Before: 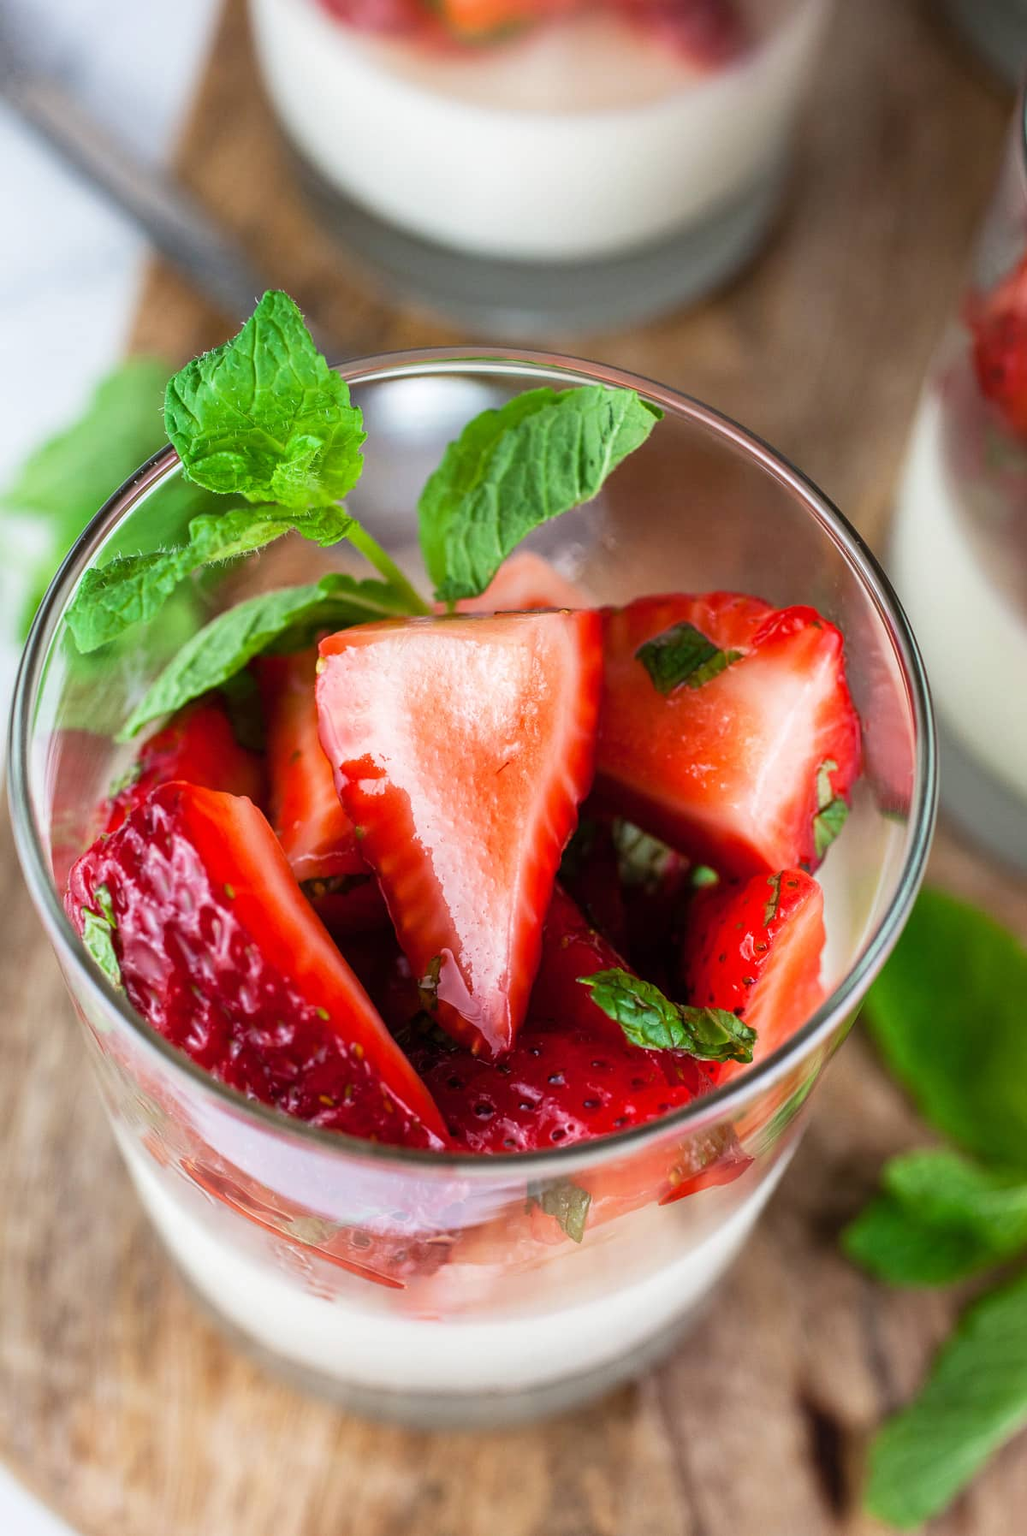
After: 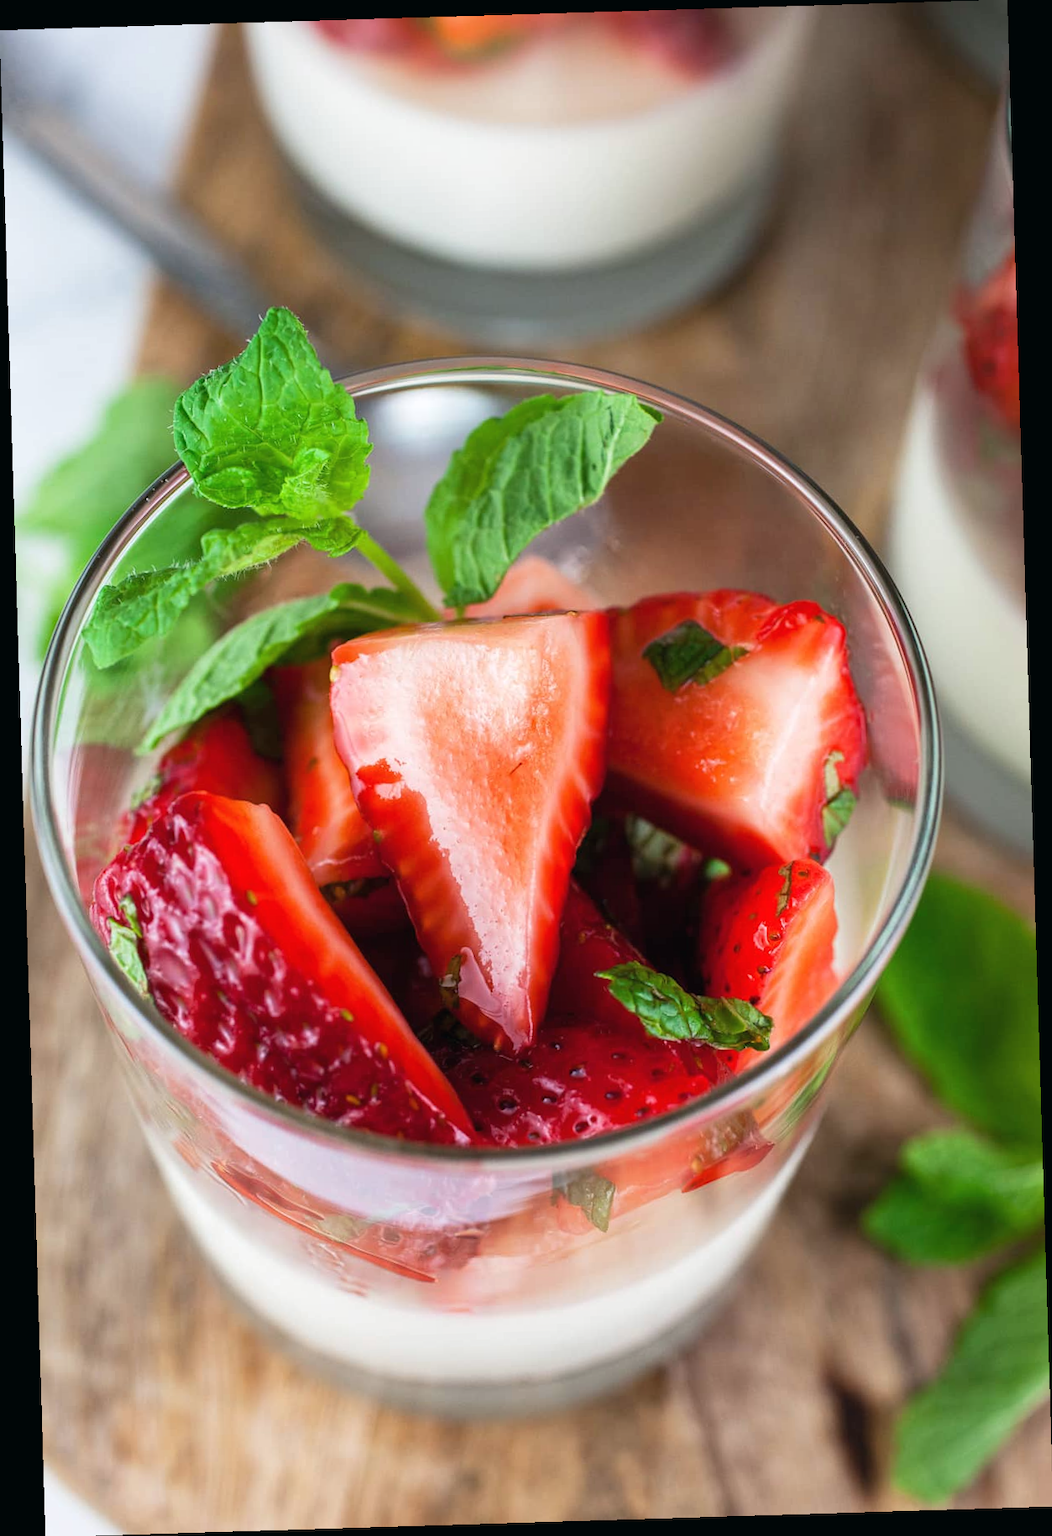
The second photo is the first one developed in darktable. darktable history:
rotate and perspective: rotation -1.75°, automatic cropping off
color balance: mode lift, gamma, gain (sRGB), lift [1, 1, 1.022, 1.026]
